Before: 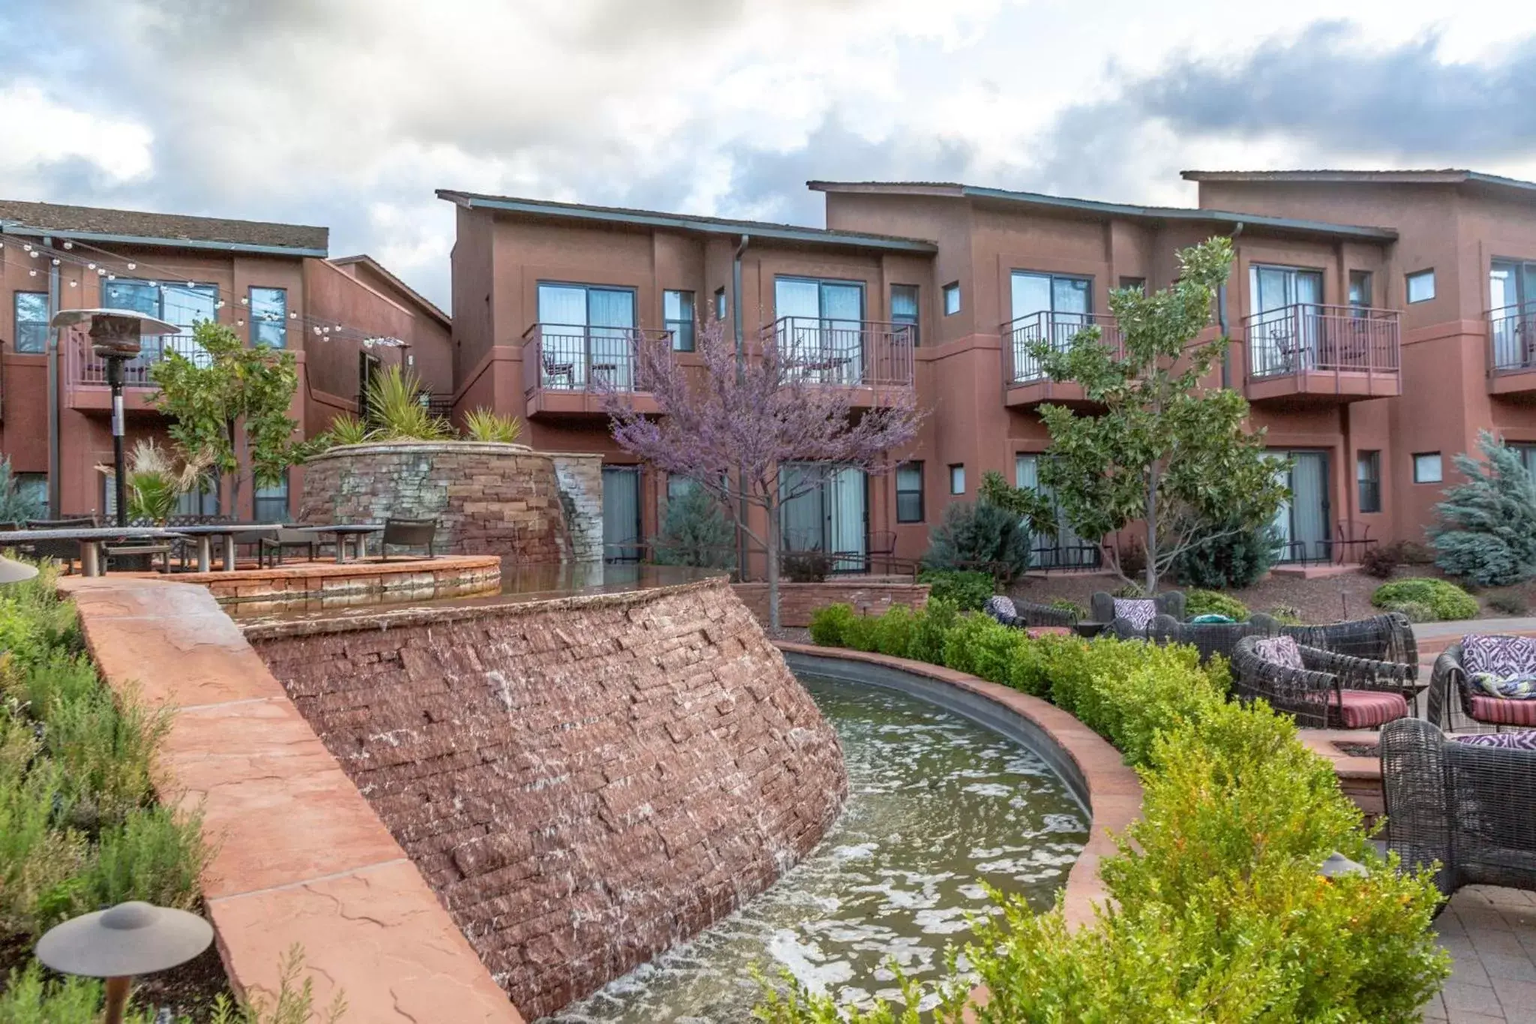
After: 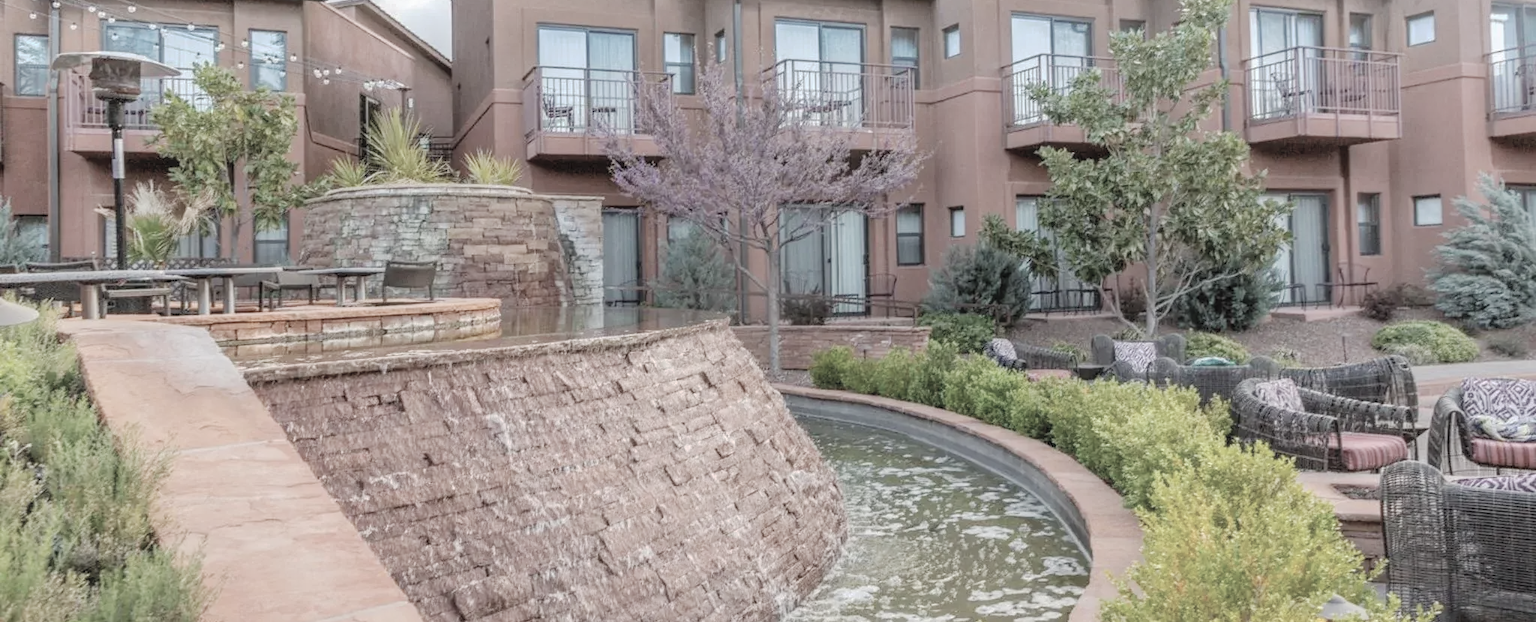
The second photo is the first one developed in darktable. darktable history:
tone equalizer: edges refinement/feathering 500, mask exposure compensation -1.57 EV, preserve details no
contrast brightness saturation: brightness 0.183, saturation -0.493
crop and rotate: top 25.201%, bottom 13.957%
base curve: curves: ch0 [(0, 0) (0.235, 0.266) (0.503, 0.496) (0.786, 0.72) (1, 1)], preserve colors none
